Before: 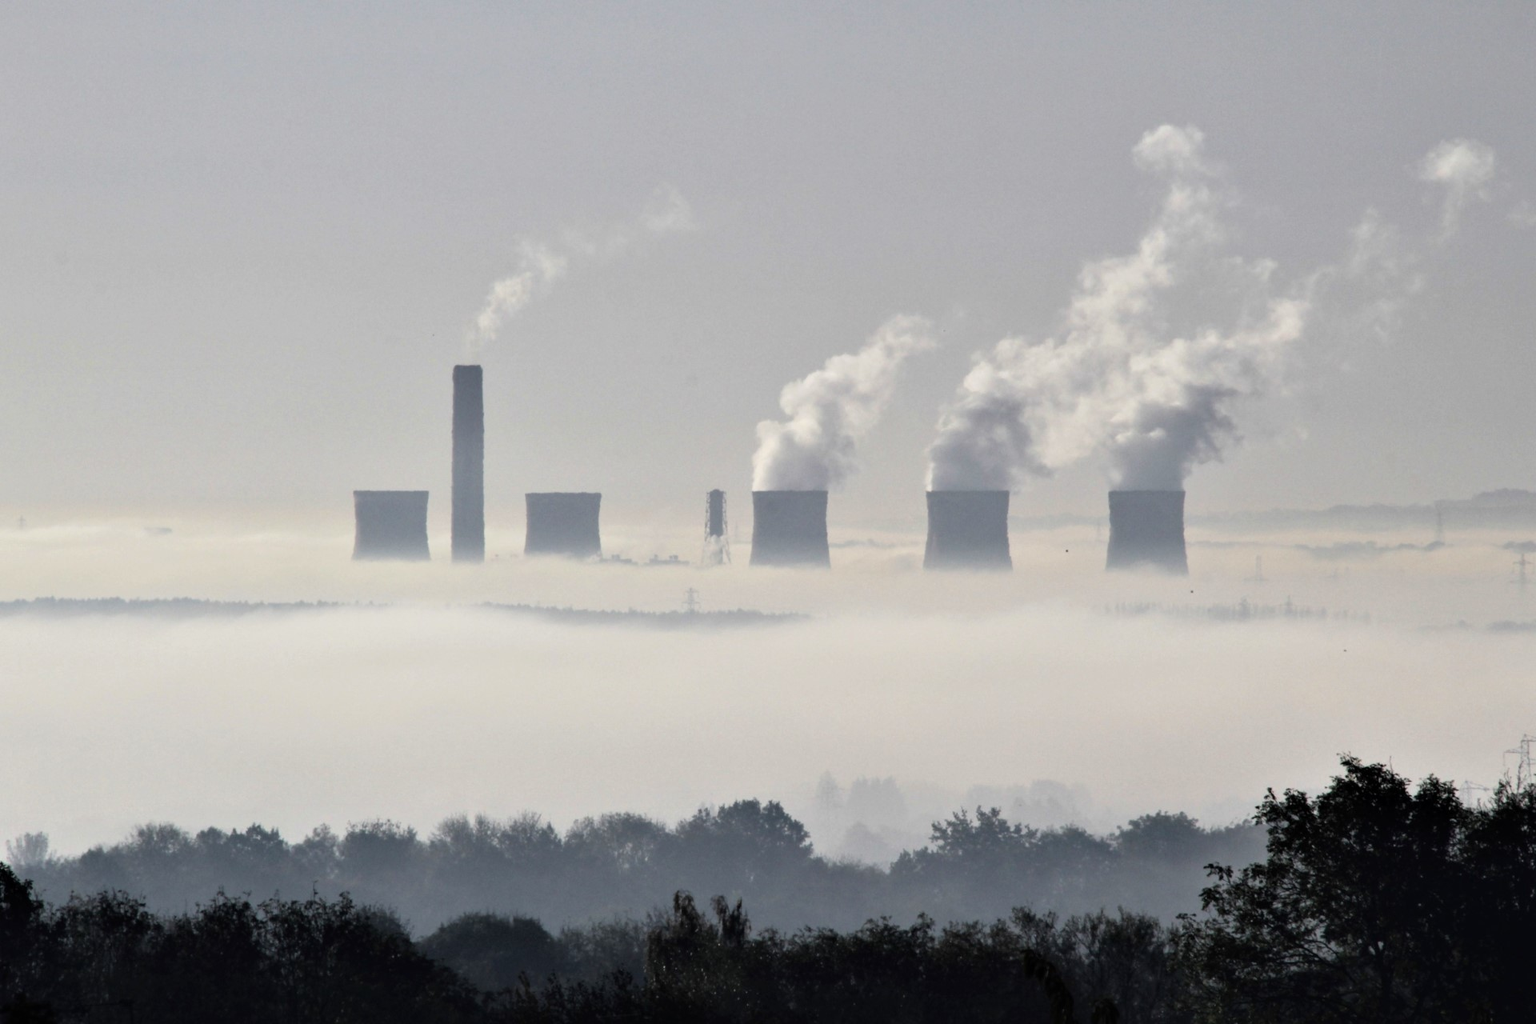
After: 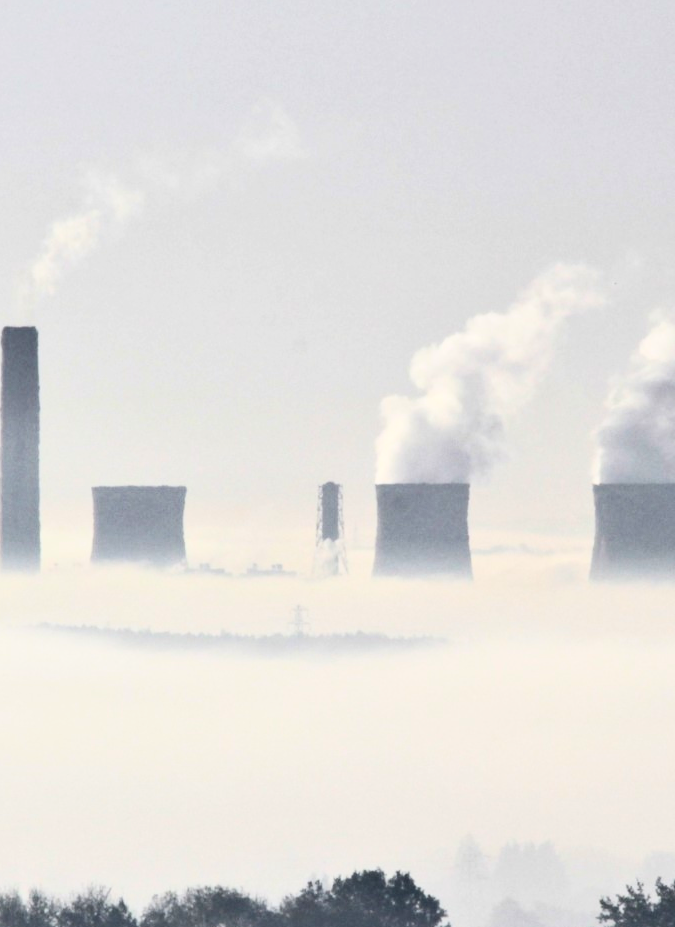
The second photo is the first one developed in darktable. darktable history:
local contrast: mode bilateral grid, contrast 10, coarseness 25, detail 110%, midtone range 0.2
contrast brightness saturation: contrast 0.4, brightness 0.1, saturation 0.21
crop and rotate: left 29.476%, top 10.214%, right 35.32%, bottom 17.333%
